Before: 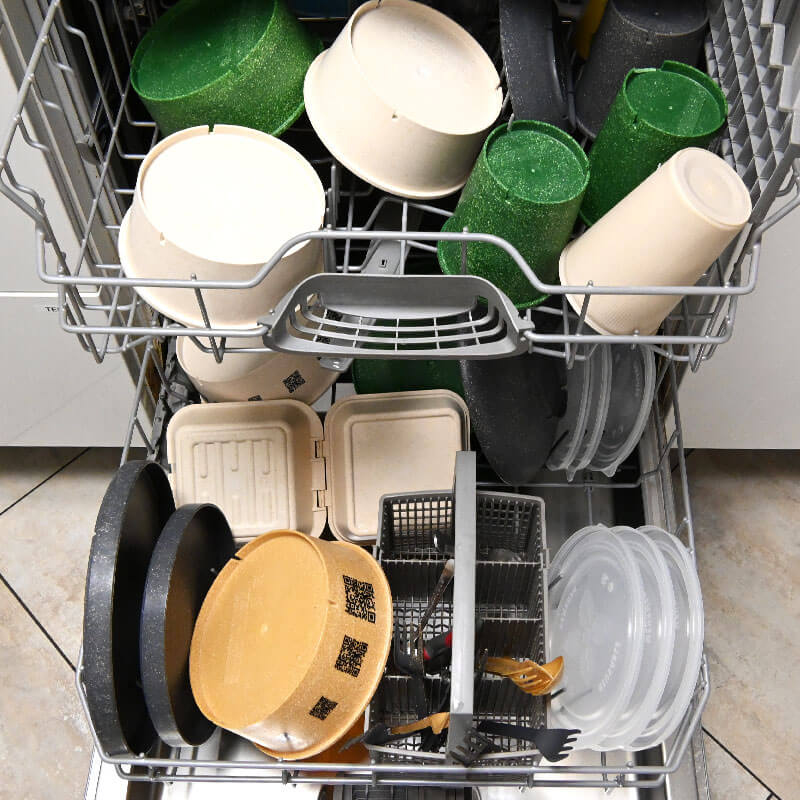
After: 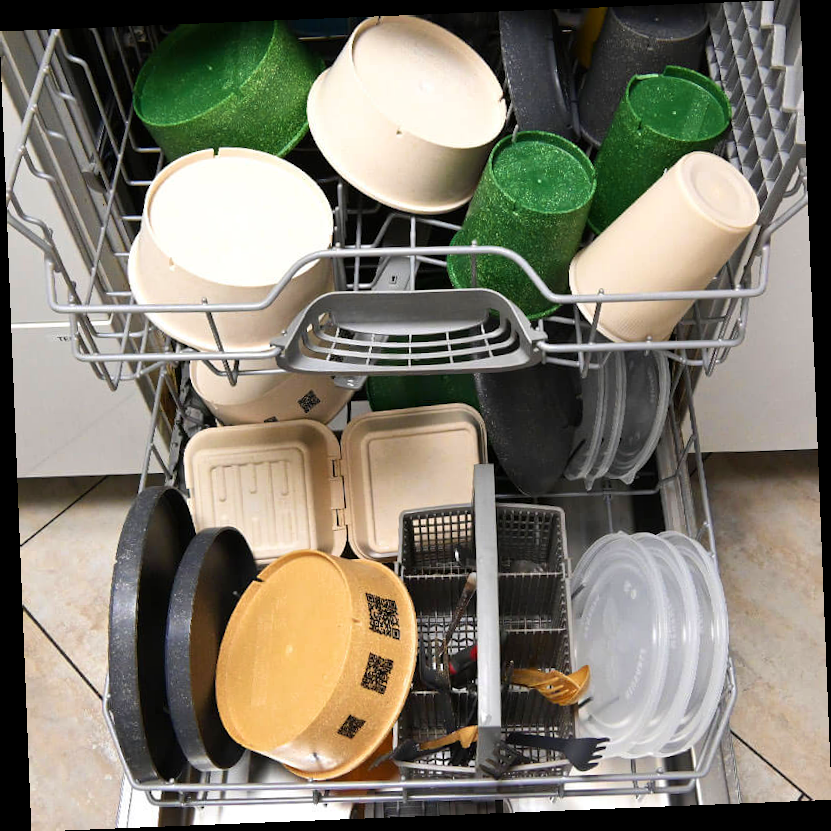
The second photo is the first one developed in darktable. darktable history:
velvia: on, module defaults
rotate and perspective: rotation -2.29°, automatic cropping off
rgb curve: mode RGB, independent channels
